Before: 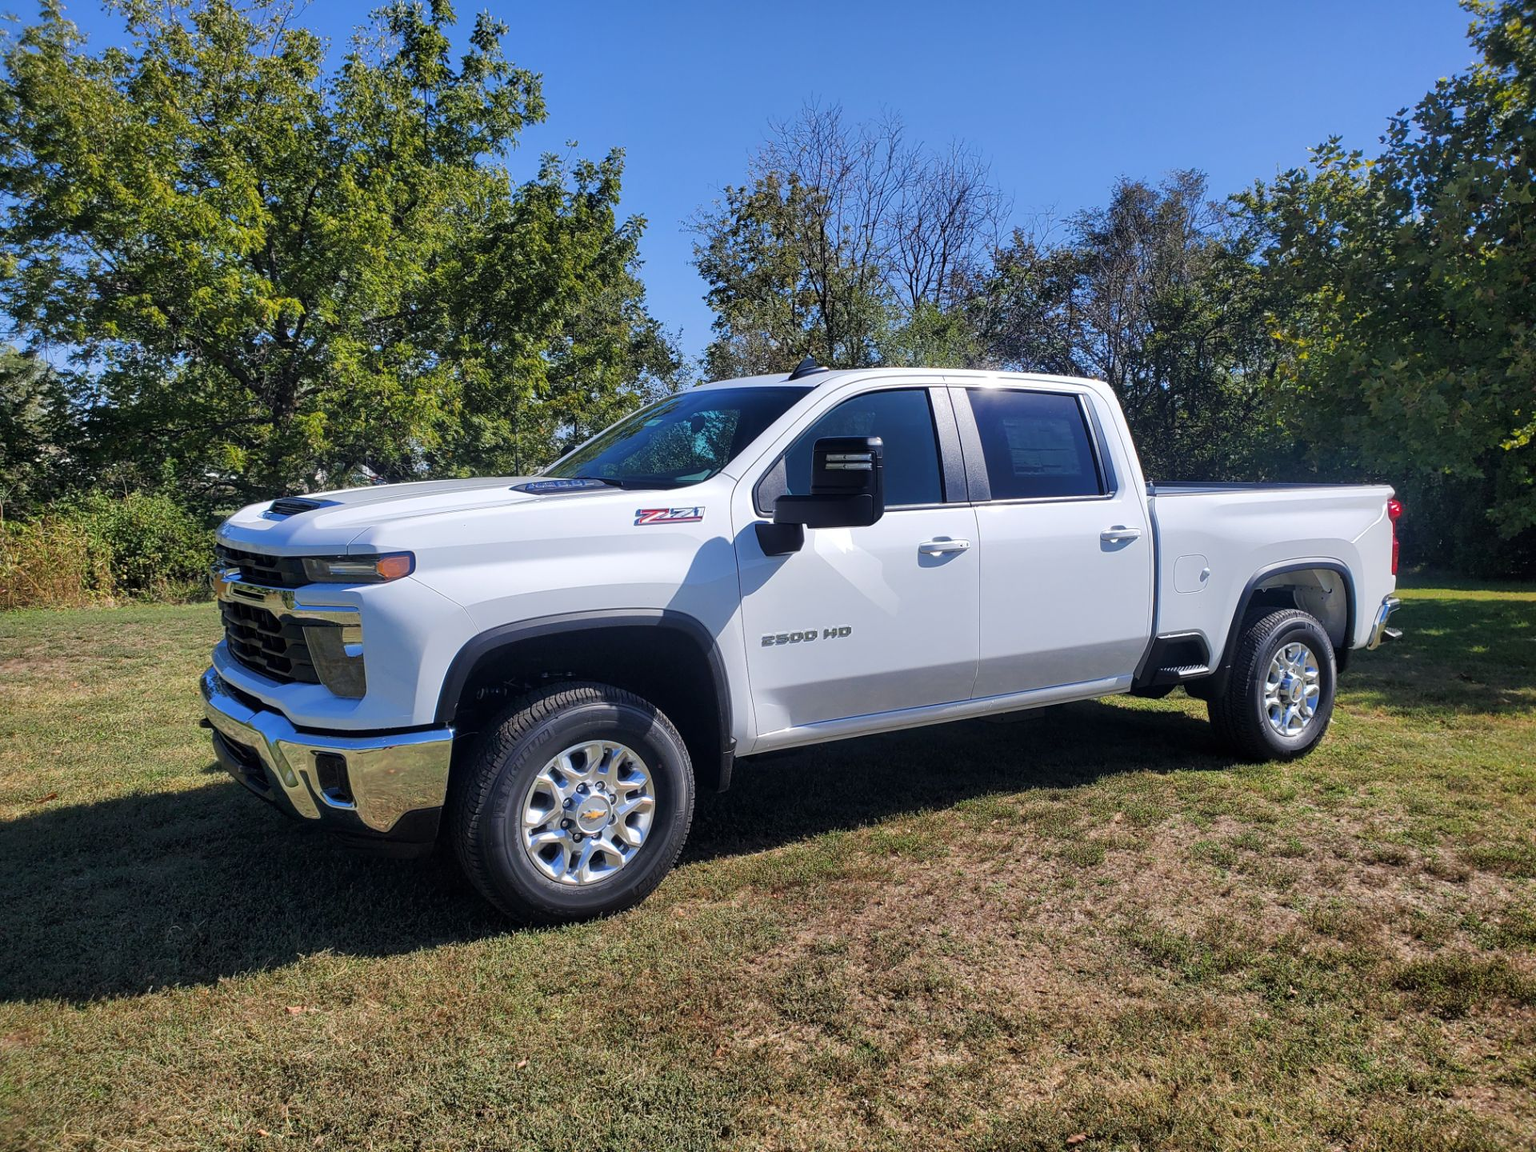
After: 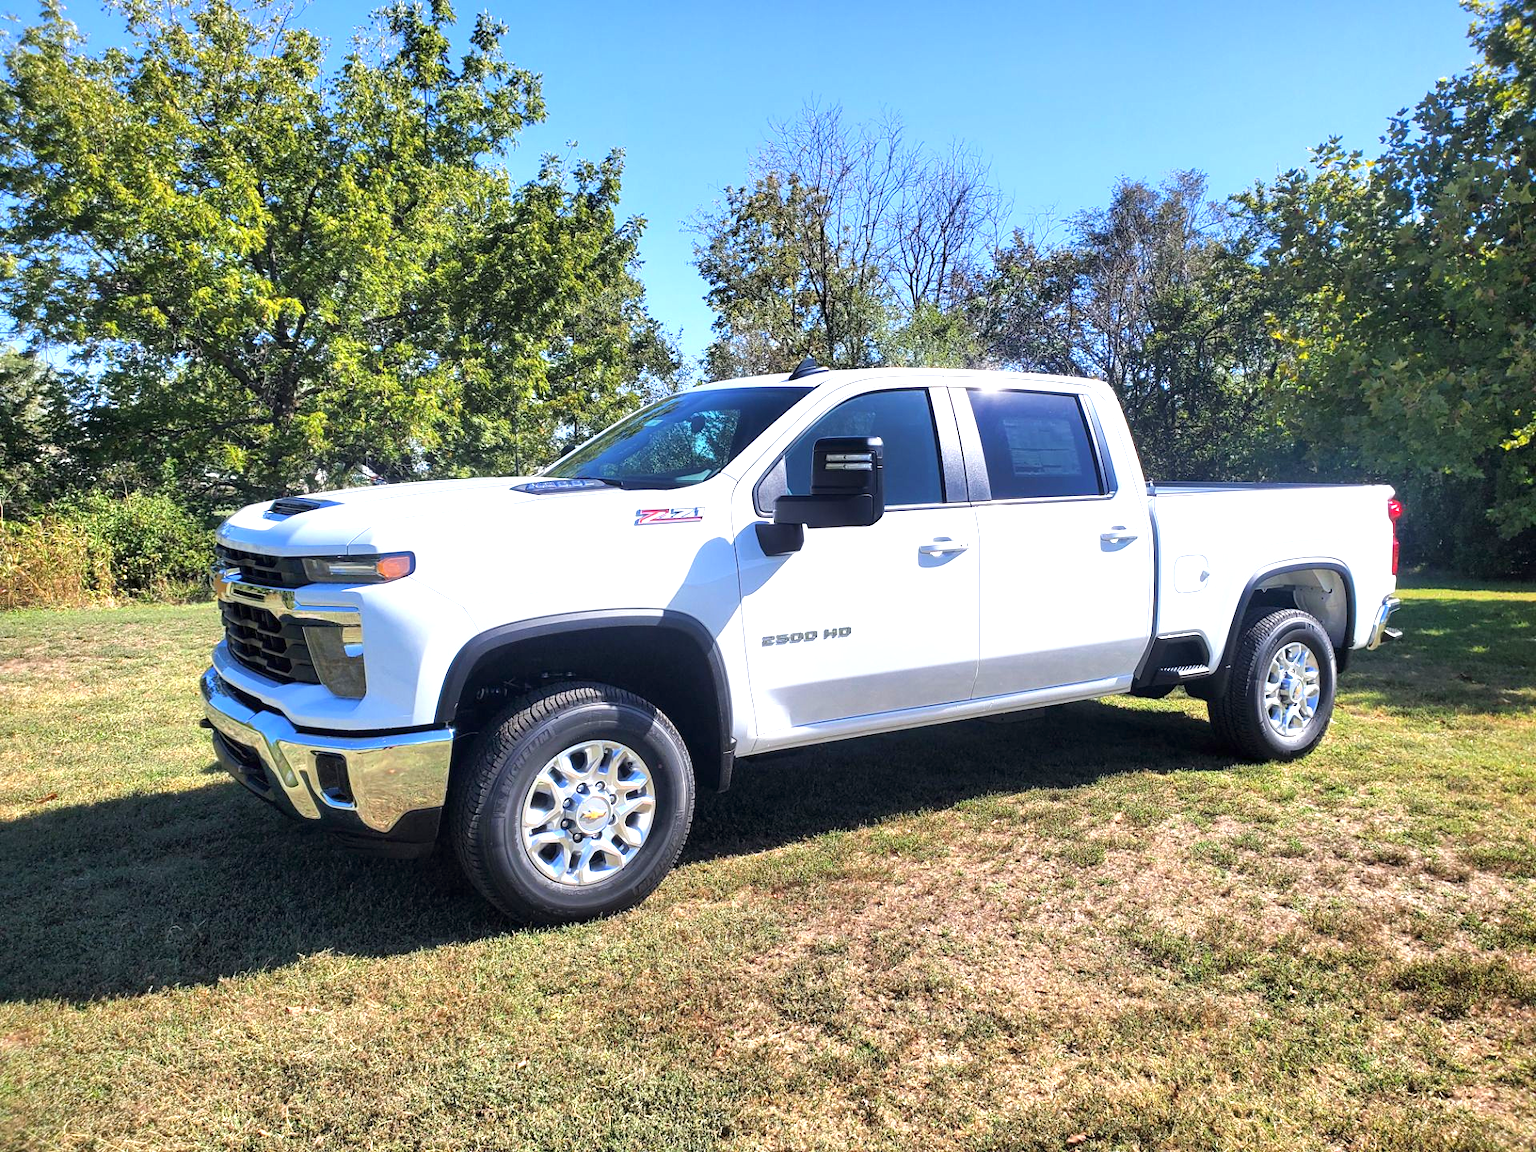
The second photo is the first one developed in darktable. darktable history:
exposure: exposure 1.161 EV, compensate highlight preservation false
